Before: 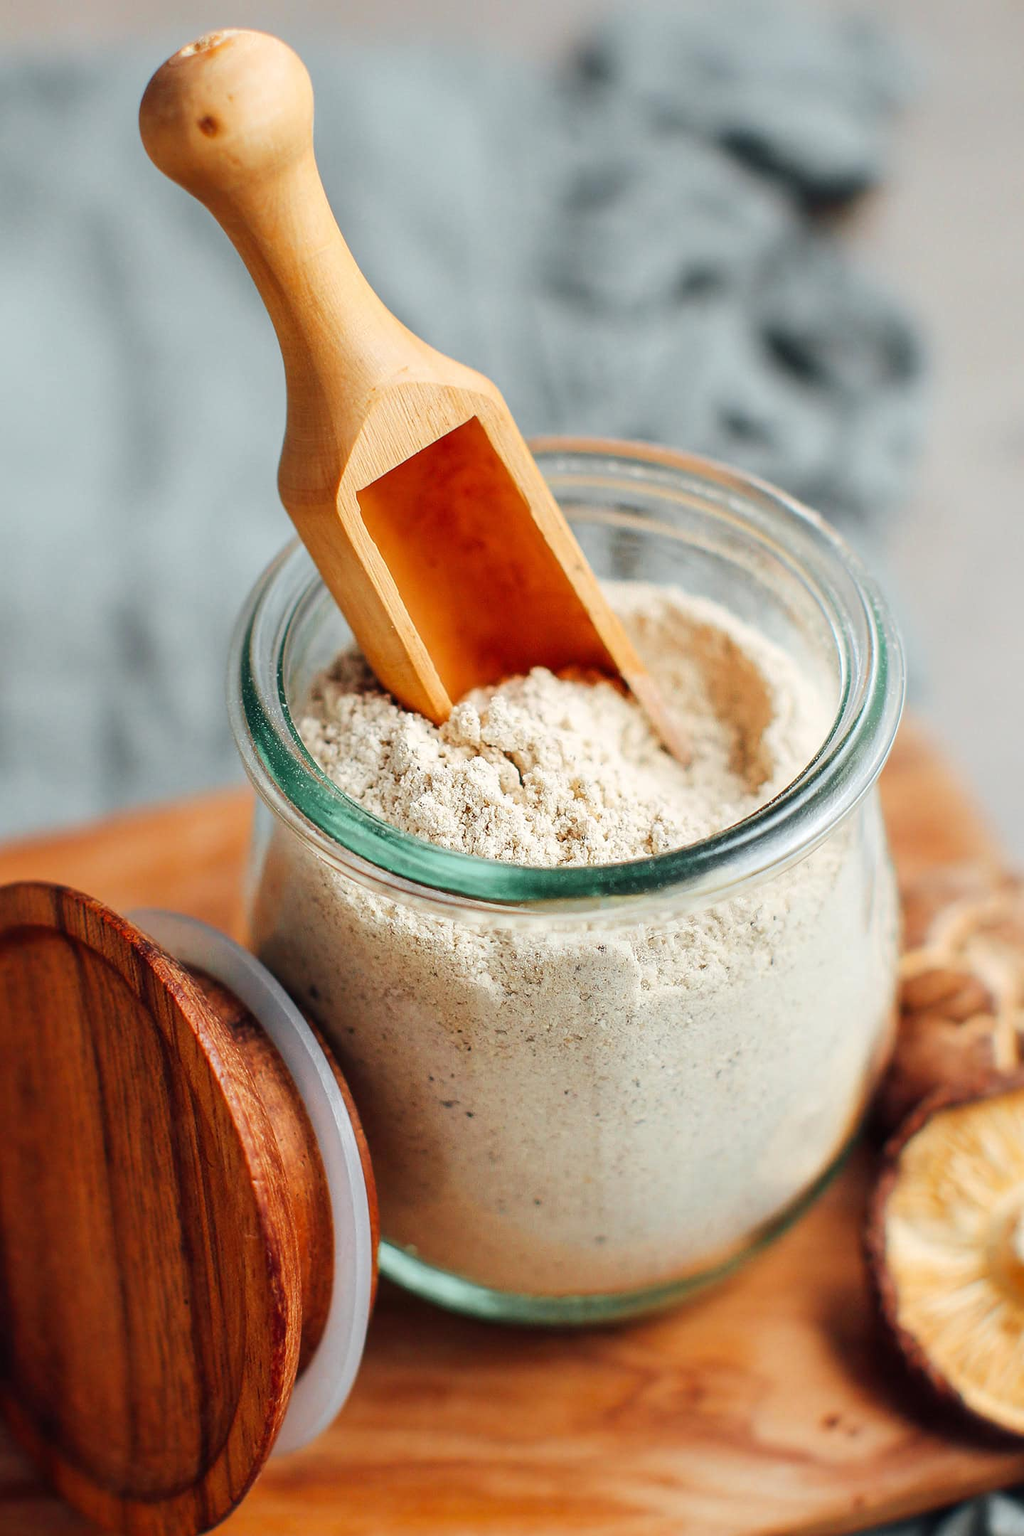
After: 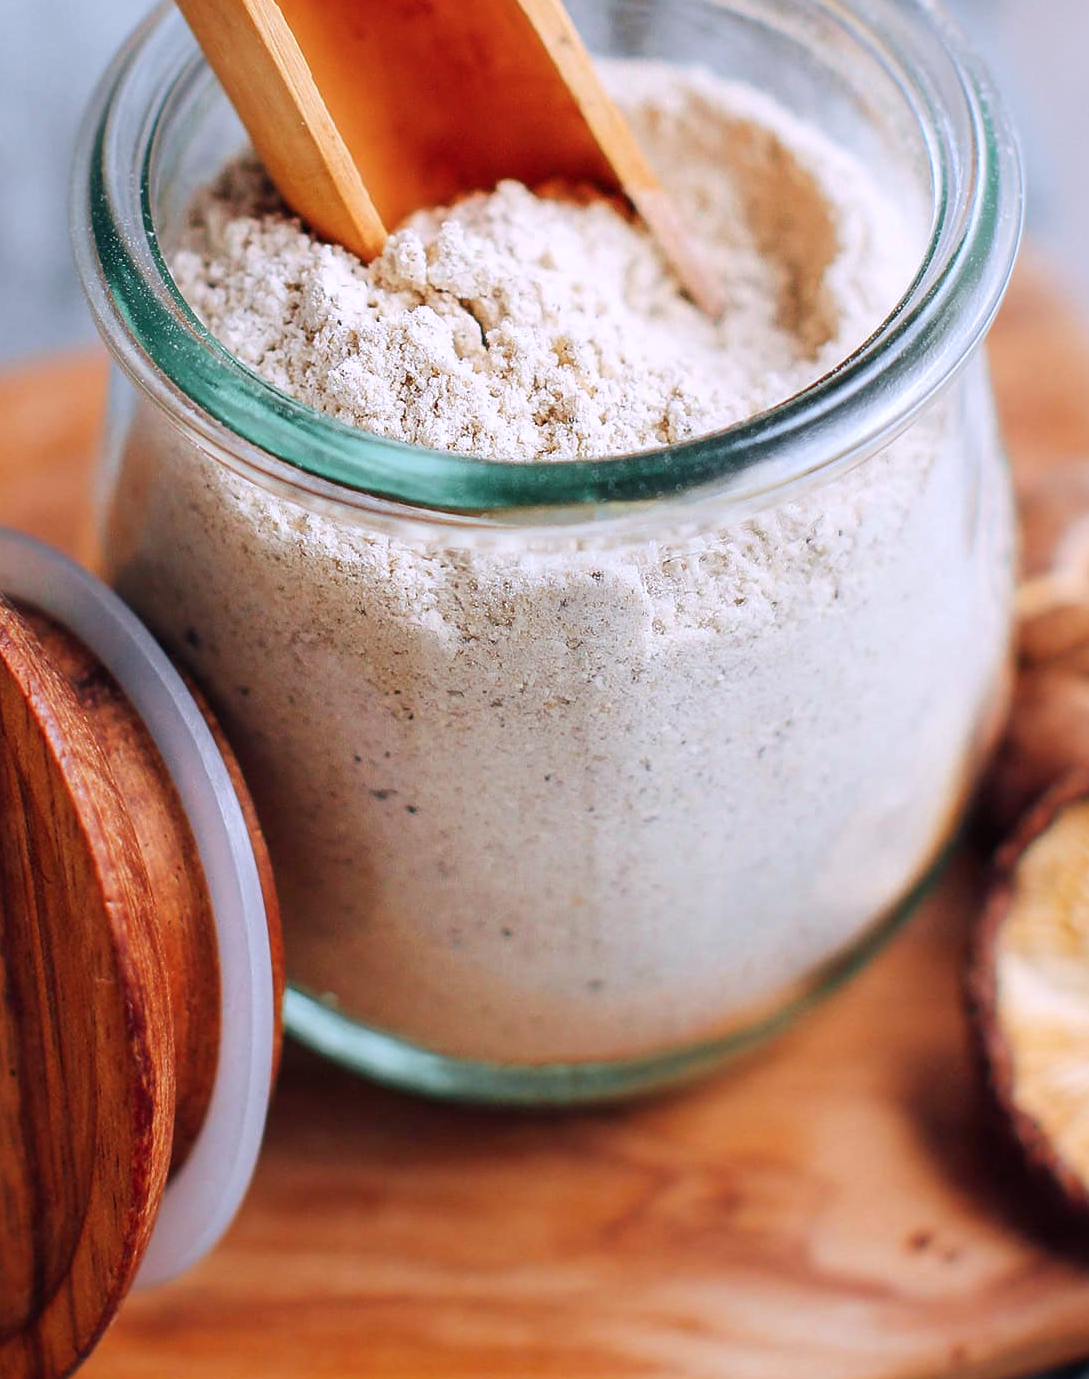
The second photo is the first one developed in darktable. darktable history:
crop and rotate: left 17.299%, top 35.115%, right 7.015%, bottom 1.024%
color calibration: illuminant as shot in camera, x 0.363, y 0.385, temperature 4528.04 K
